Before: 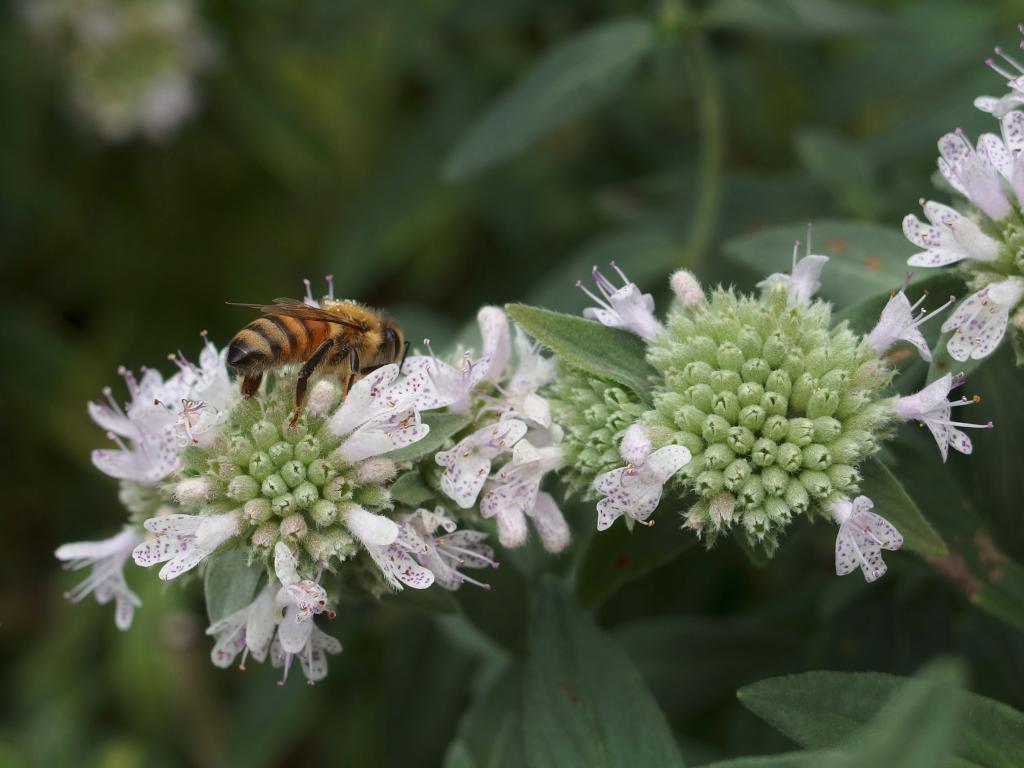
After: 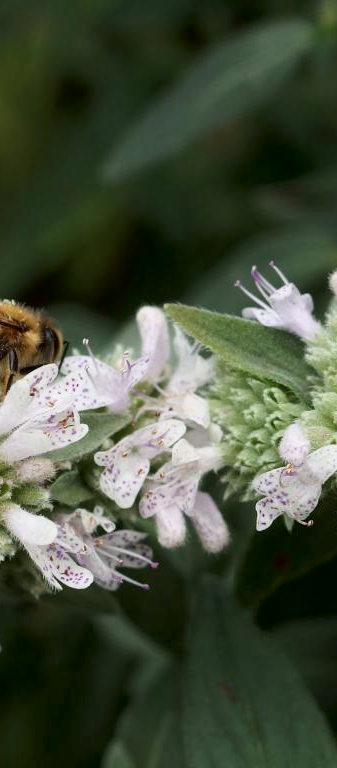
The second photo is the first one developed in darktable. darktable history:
tone curve: curves: ch0 [(0, 0) (0.118, 0.034) (0.182, 0.124) (0.265, 0.214) (0.504, 0.508) (0.783, 0.825) (1, 1)], color space Lab, independent channels, preserve colors none
crop: left 33.341%, right 33.726%
color correction: highlights b* -0.051
